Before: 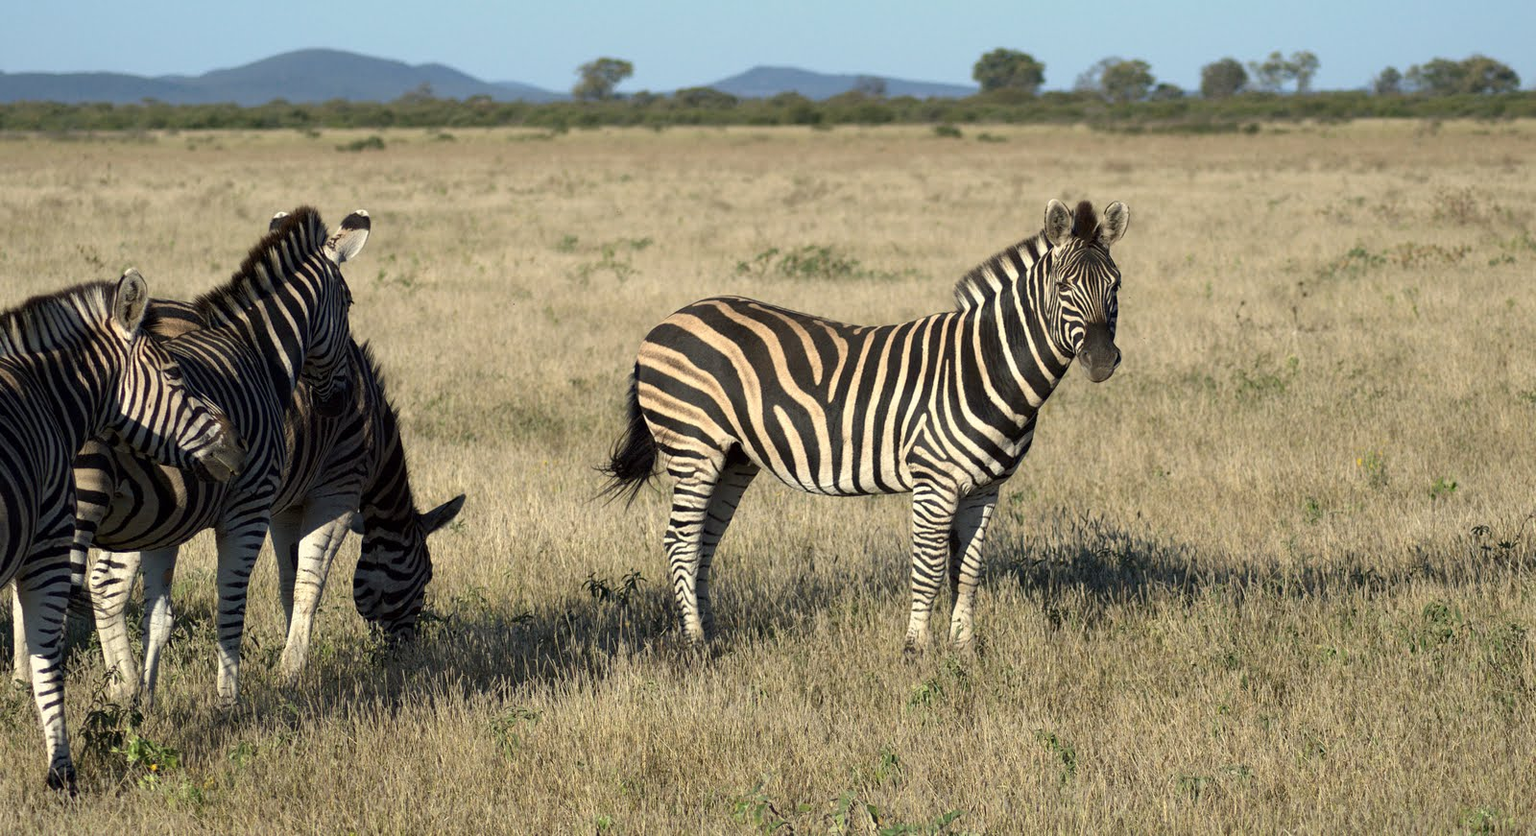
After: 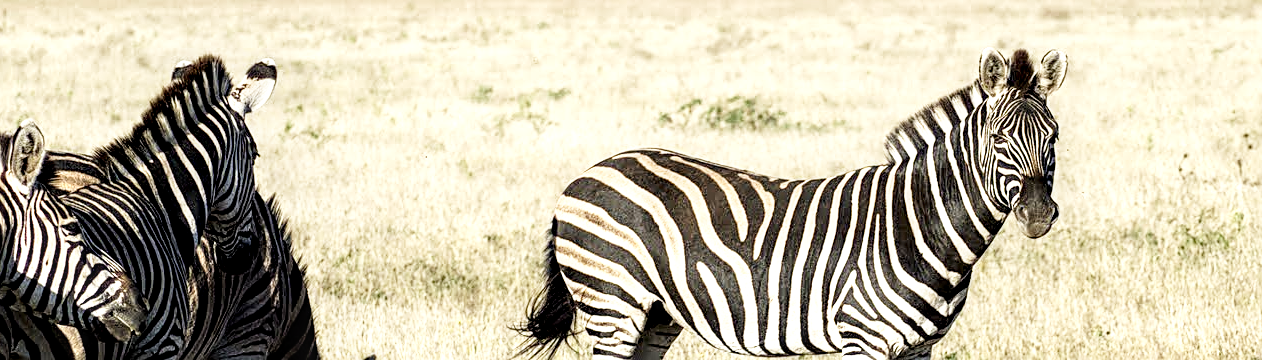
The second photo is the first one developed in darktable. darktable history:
crop: left 6.851%, top 18.42%, right 14.255%, bottom 40.224%
base curve: curves: ch0 [(0, 0) (0.005, 0.002) (0.15, 0.3) (0.4, 0.7) (0.75, 0.95) (1, 1)], preserve colors none
tone equalizer: -8 EV -0.718 EV, -7 EV -0.698 EV, -6 EV -0.638 EV, -5 EV -0.37 EV, -3 EV 0.375 EV, -2 EV 0.6 EV, -1 EV 0.701 EV, +0 EV 0.761 EV
sharpen: on, module defaults
local contrast: highlights 60%, shadows 62%, detail 160%
